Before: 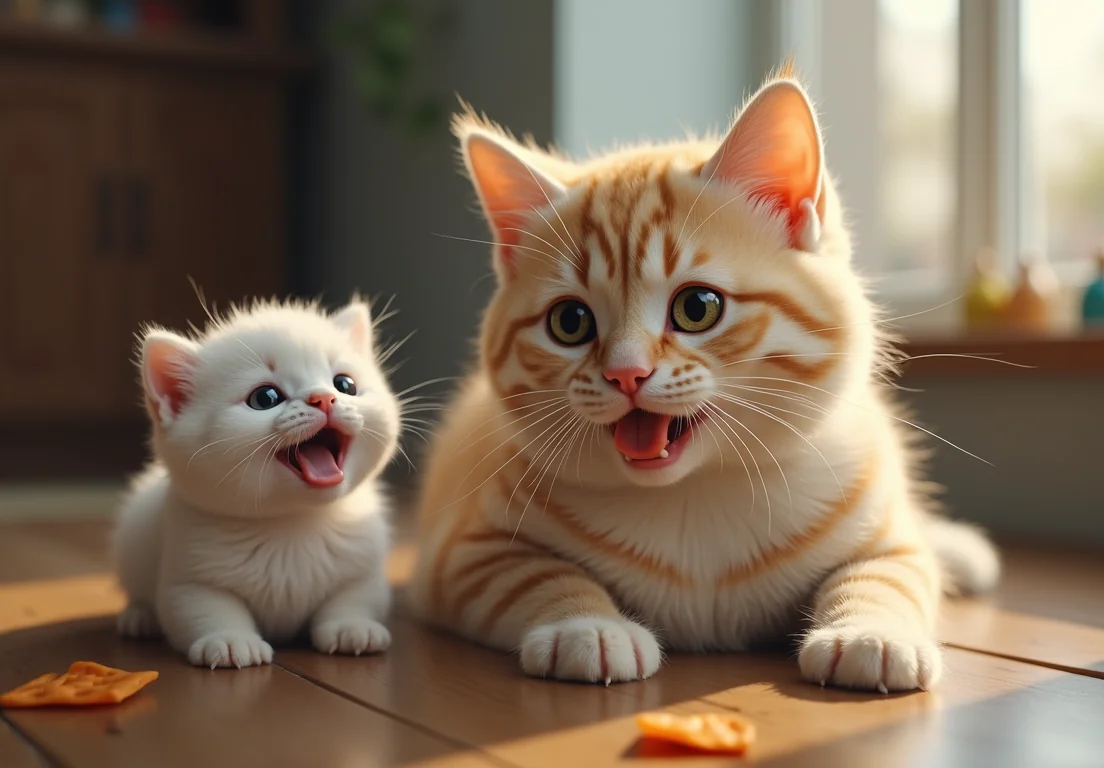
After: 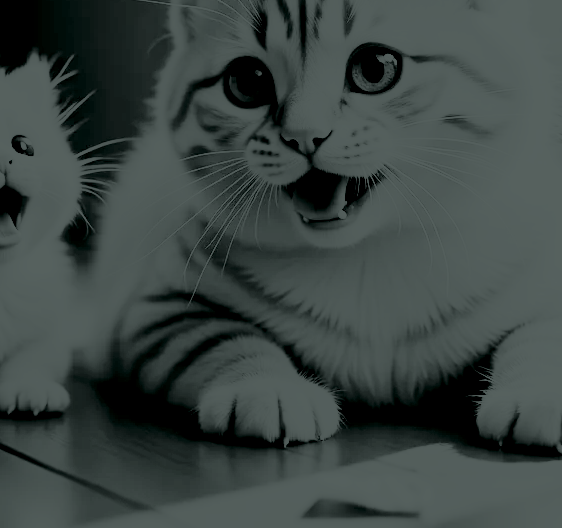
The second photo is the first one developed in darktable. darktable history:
crop and rotate: left 29.237%, top 31.152%, right 19.807%
colorize: hue 90°, saturation 19%, lightness 1.59%, version 1
contrast brightness saturation: contrast 0.22, brightness -0.19, saturation 0.24
rgb curve: curves: ch0 [(0, 0) (0.21, 0.15) (0.24, 0.21) (0.5, 0.75) (0.75, 0.96) (0.89, 0.99) (1, 1)]; ch1 [(0, 0.02) (0.21, 0.13) (0.25, 0.2) (0.5, 0.67) (0.75, 0.9) (0.89, 0.97) (1, 1)]; ch2 [(0, 0.02) (0.21, 0.13) (0.25, 0.2) (0.5, 0.67) (0.75, 0.9) (0.89, 0.97) (1, 1)], compensate middle gray true
exposure: black level correction 0, exposure 1.1 EV, compensate exposure bias true, compensate highlight preservation false
